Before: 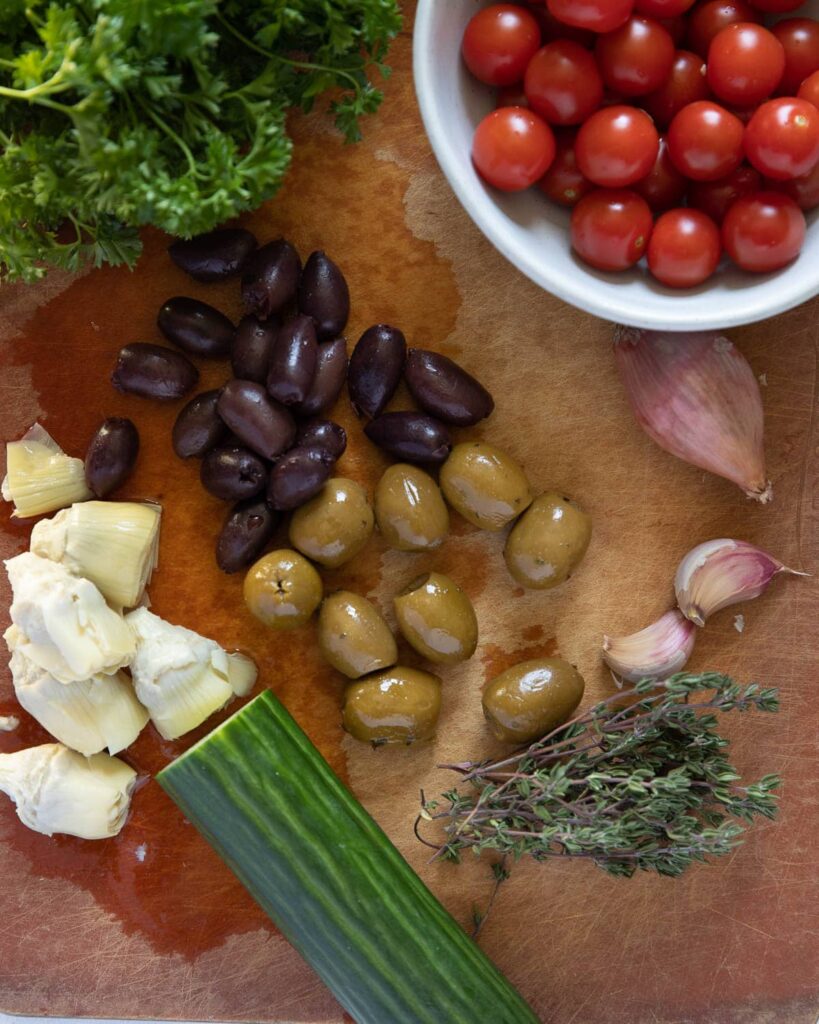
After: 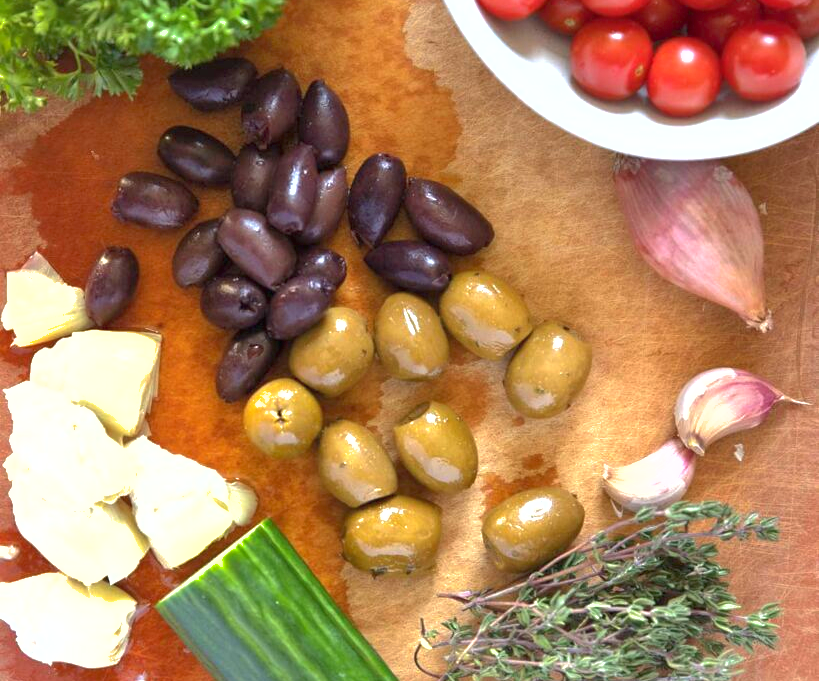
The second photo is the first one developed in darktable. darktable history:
crop: top 16.727%, bottom 16.727%
shadows and highlights: on, module defaults
exposure: black level correction 0, exposure 1.45 EV, compensate exposure bias true, compensate highlight preservation false
